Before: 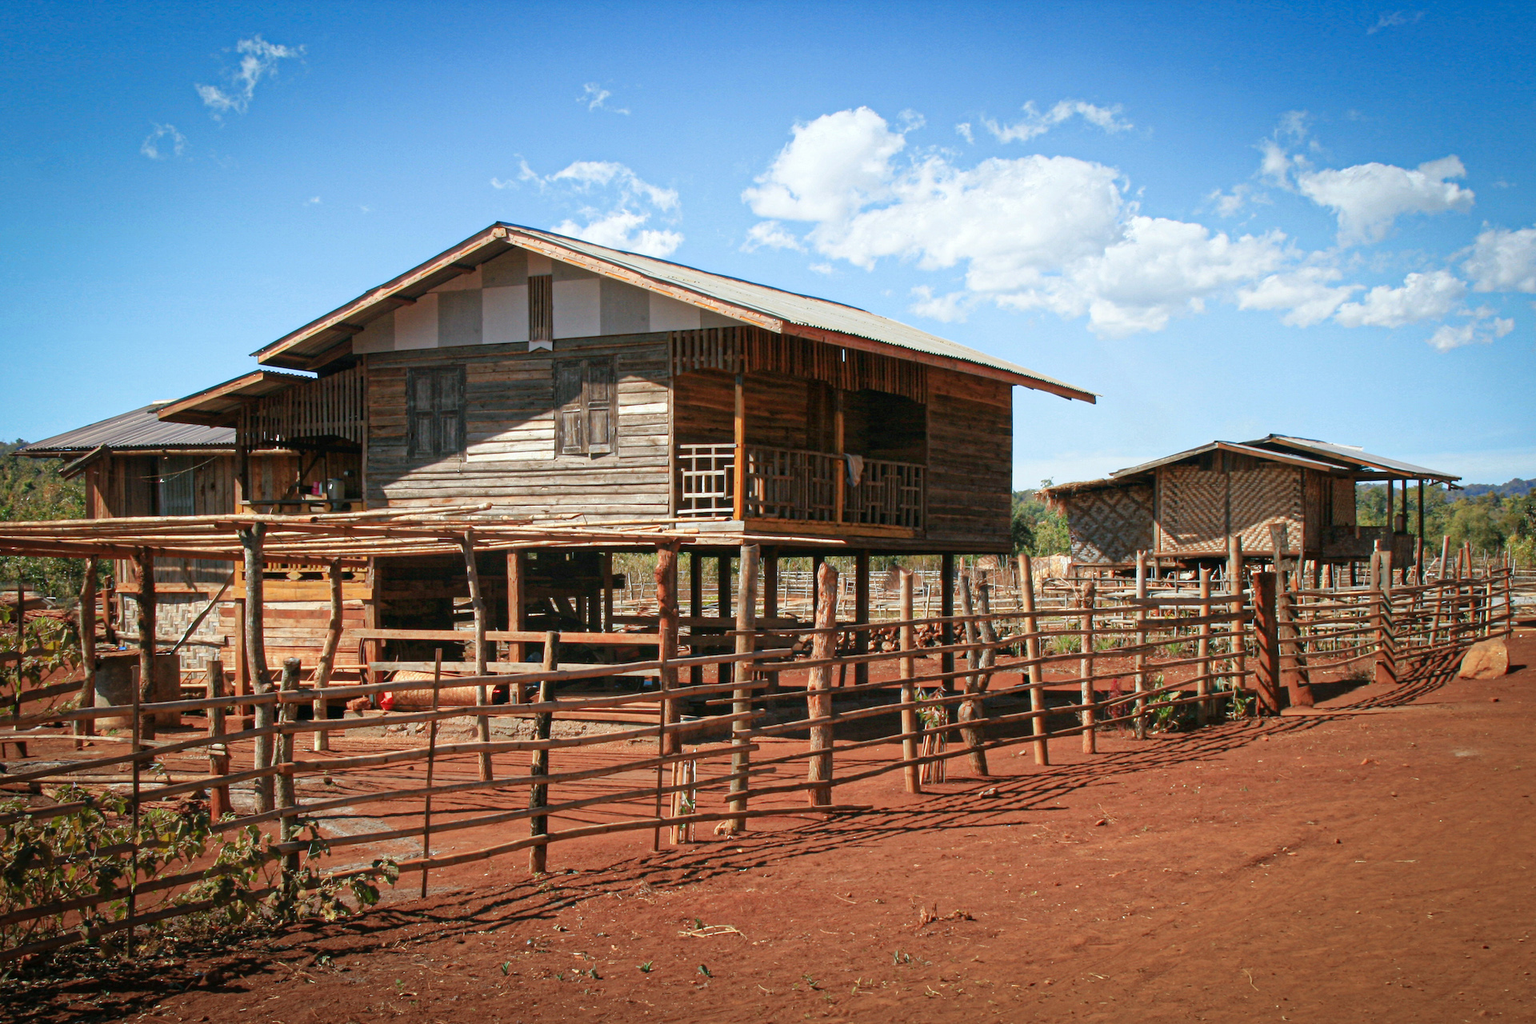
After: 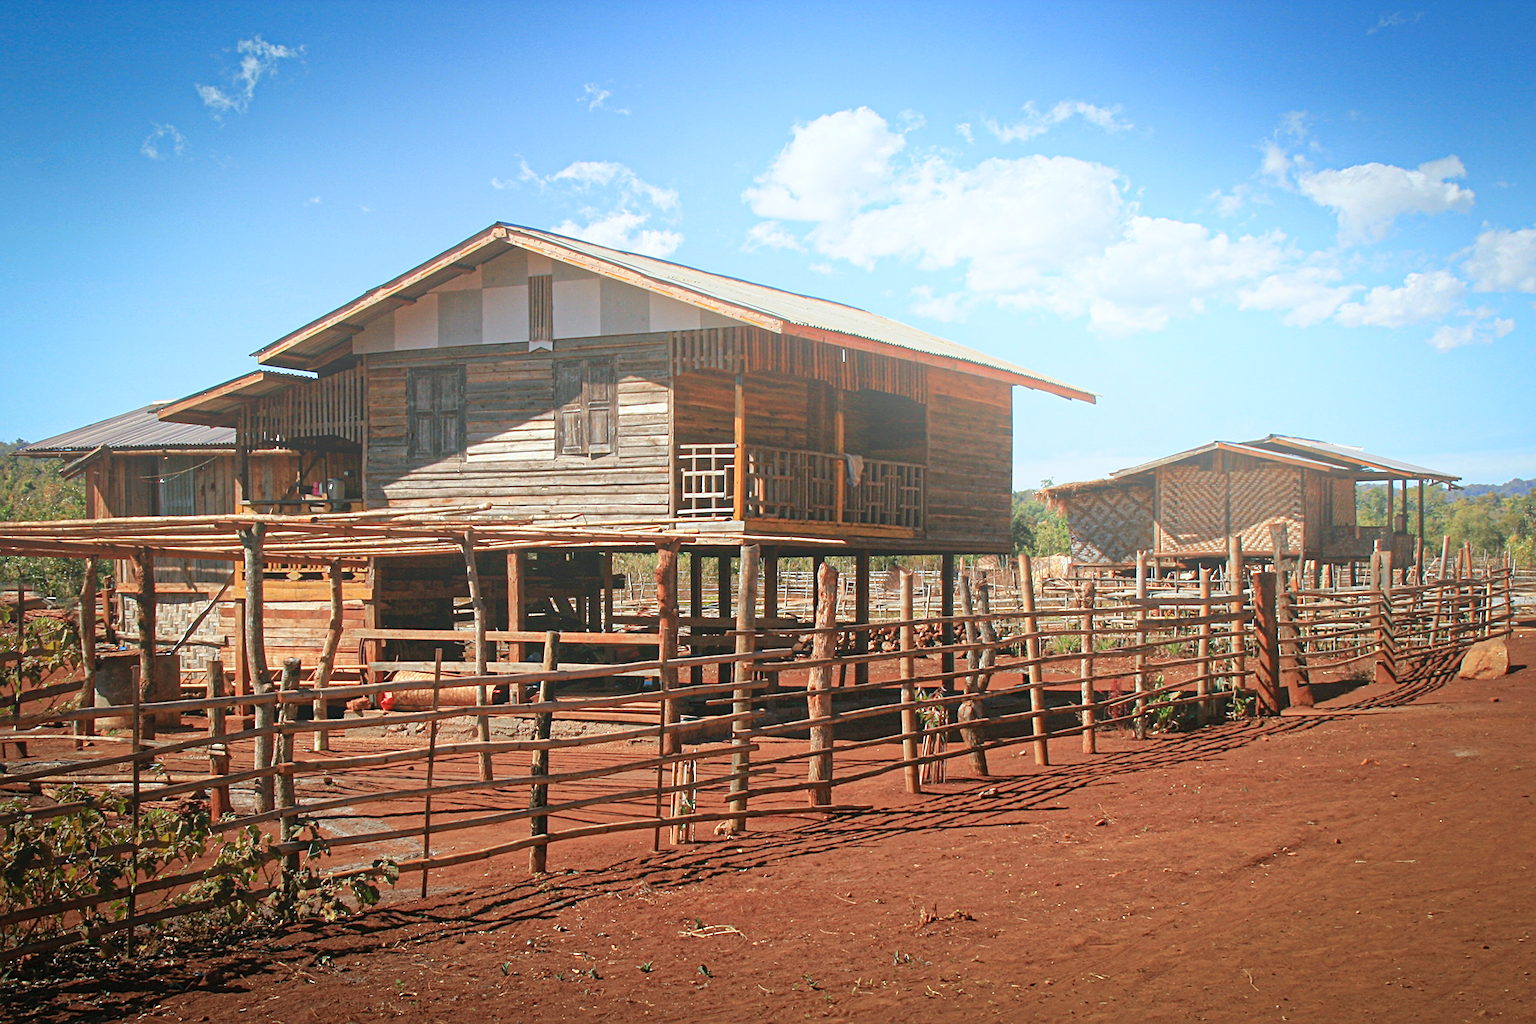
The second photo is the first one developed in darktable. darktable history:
bloom: size 40%
sharpen: on, module defaults
exposure: exposure -0.041 EV, compensate highlight preservation false
